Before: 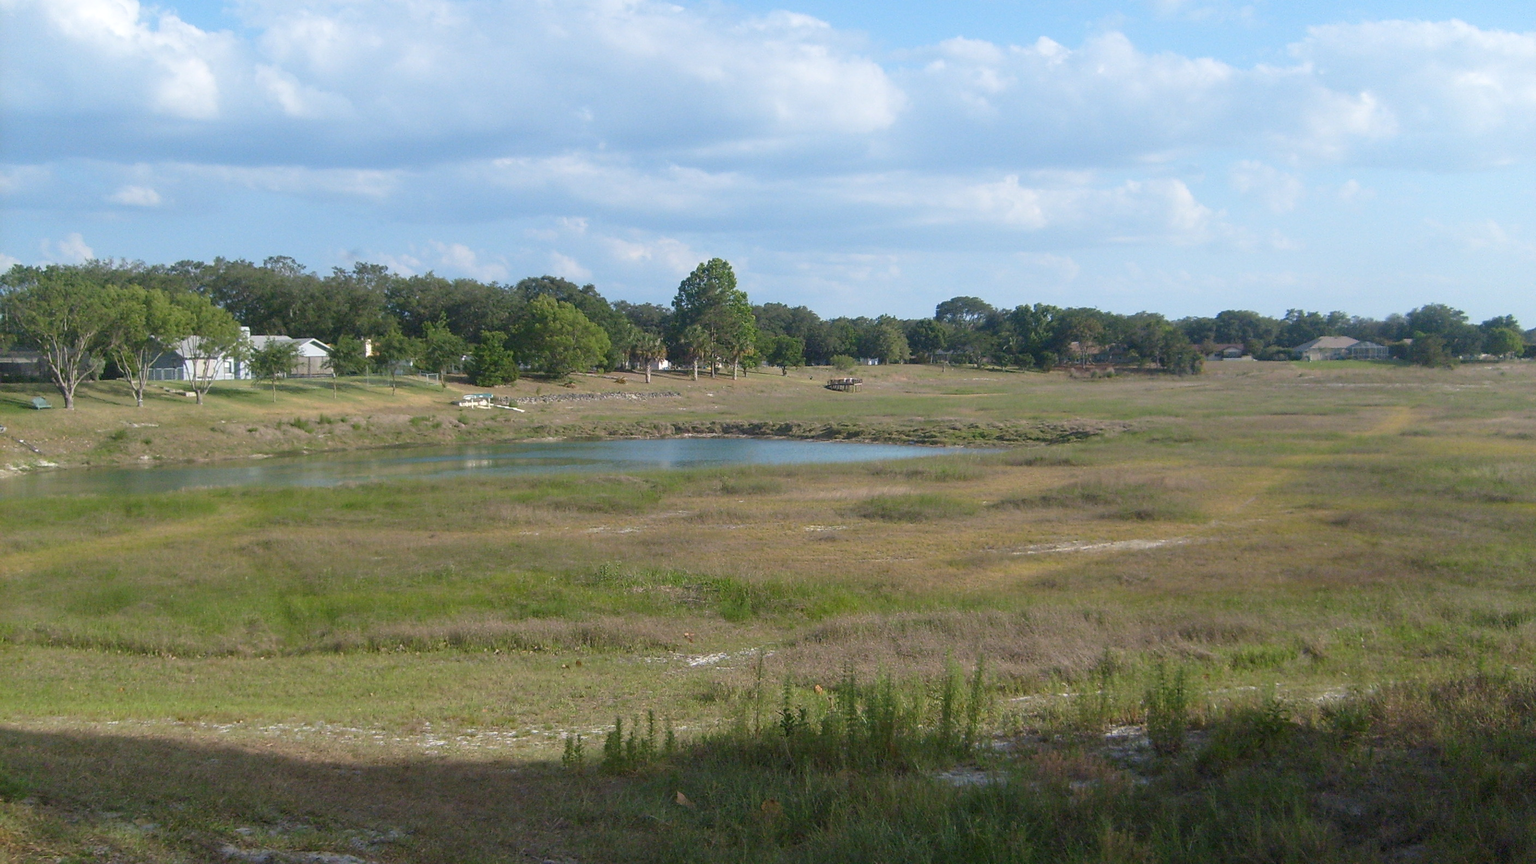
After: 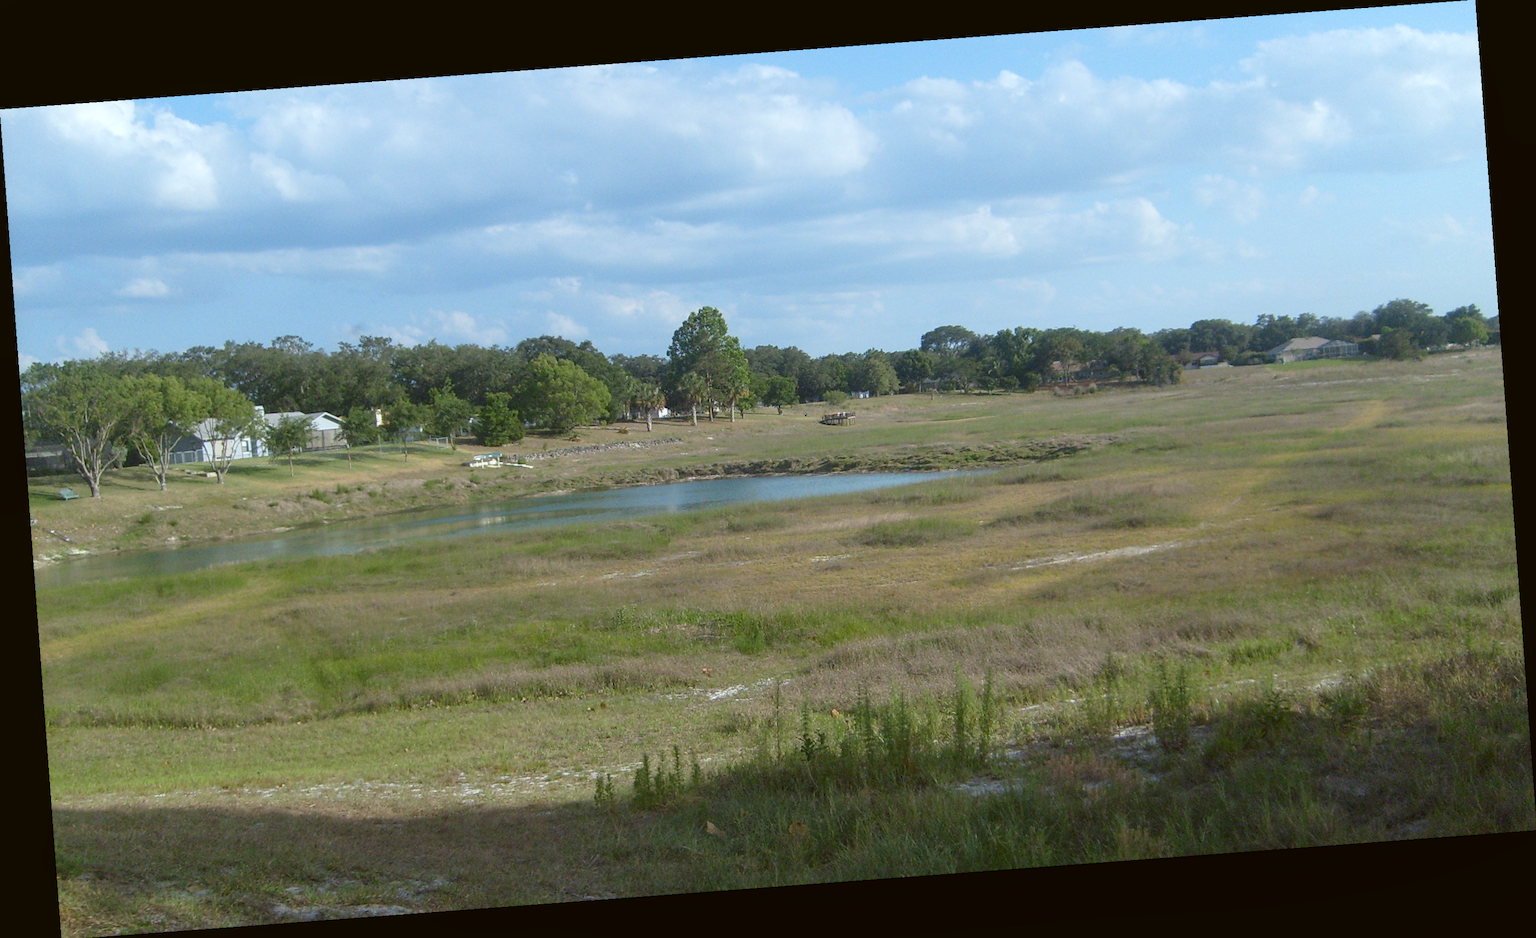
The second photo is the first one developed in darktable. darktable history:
local contrast: highlights 100%, shadows 100%, detail 120%, midtone range 0.2
color balance: lift [1.004, 1.002, 1.002, 0.998], gamma [1, 1.007, 1.002, 0.993], gain [1, 0.977, 1.013, 1.023], contrast -3.64%
white balance: red 0.982, blue 1.018
rotate and perspective: rotation -4.25°, automatic cropping off
